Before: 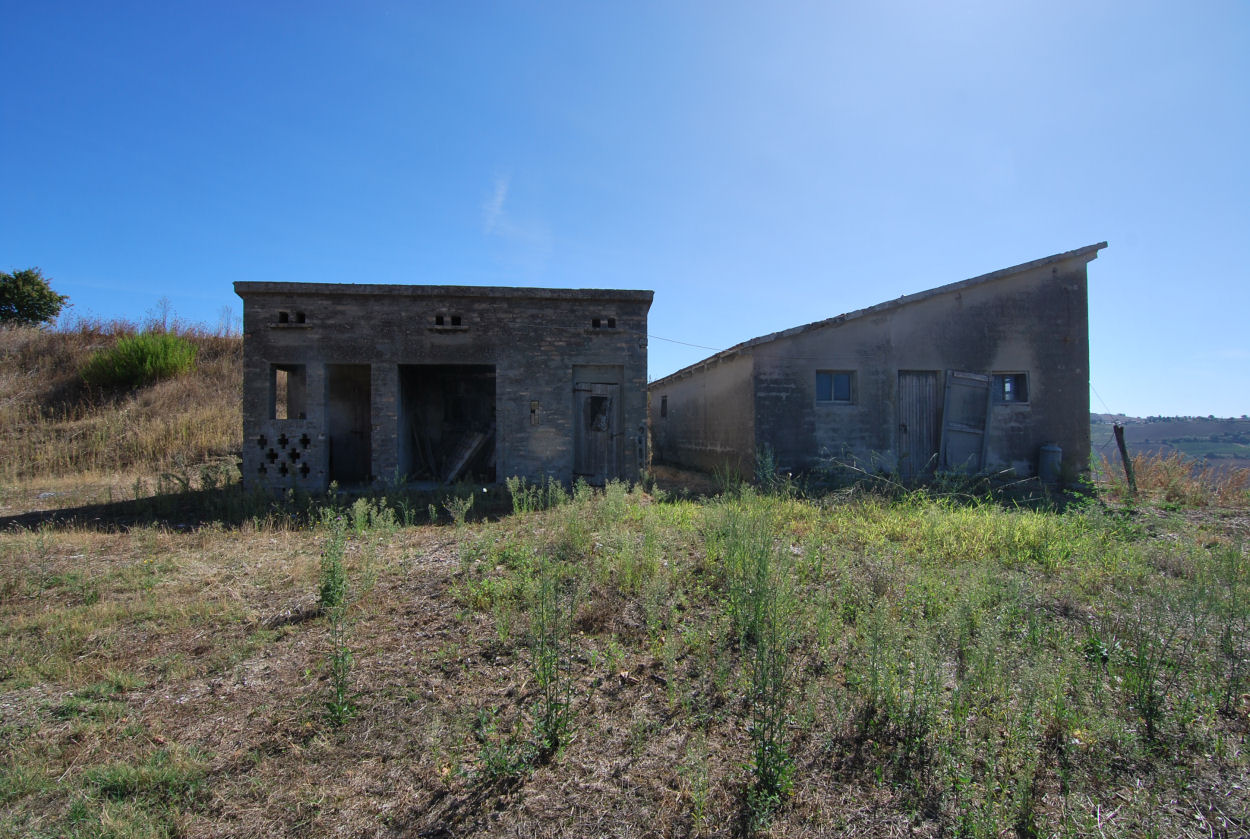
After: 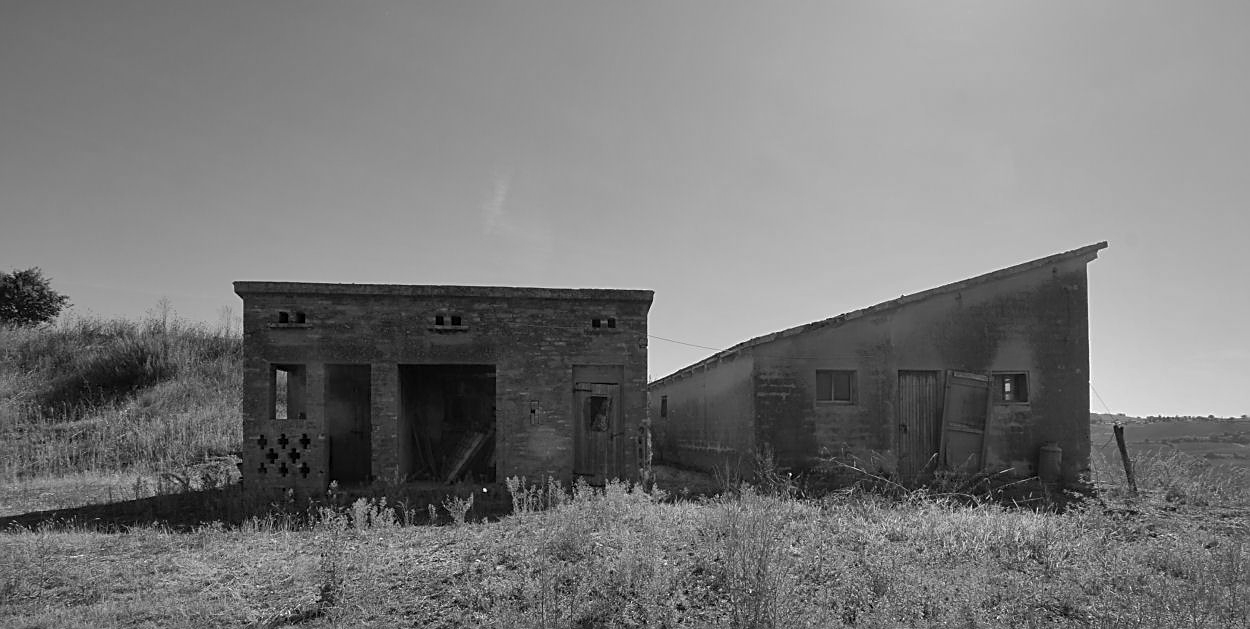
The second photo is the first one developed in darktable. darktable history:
sharpen: on, module defaults
crop: bottom 24.988%
shadows and highlights: shadows 30
monochrome: on, module defaults
white balance: red 0.954, blue 1.079
